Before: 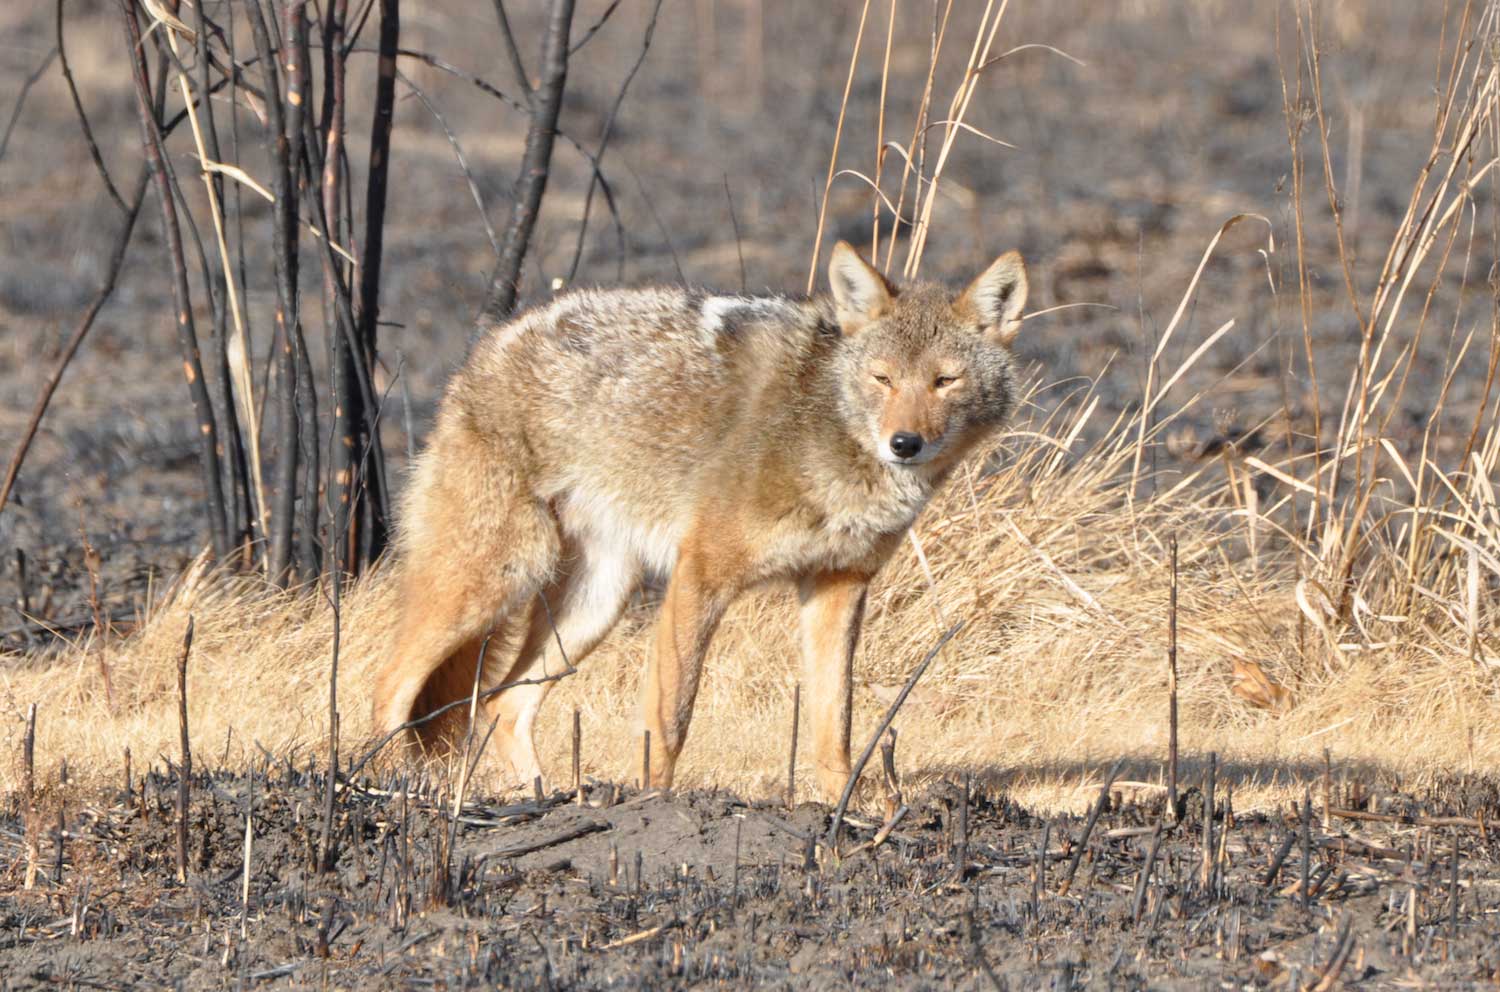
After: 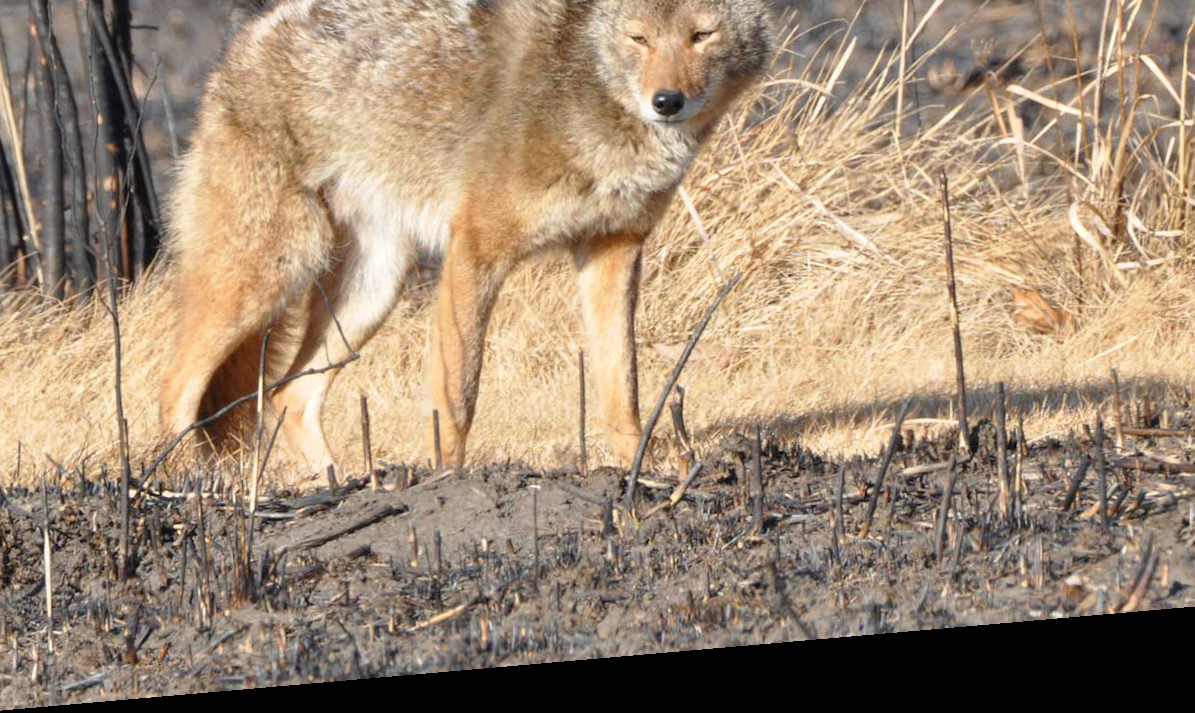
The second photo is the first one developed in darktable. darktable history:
crop and rotate: left 17.299%, top 35.115%, right 7.015%, bottom 1.024%
rotate and perspective: rotation -4.98°, automatic cropping off
